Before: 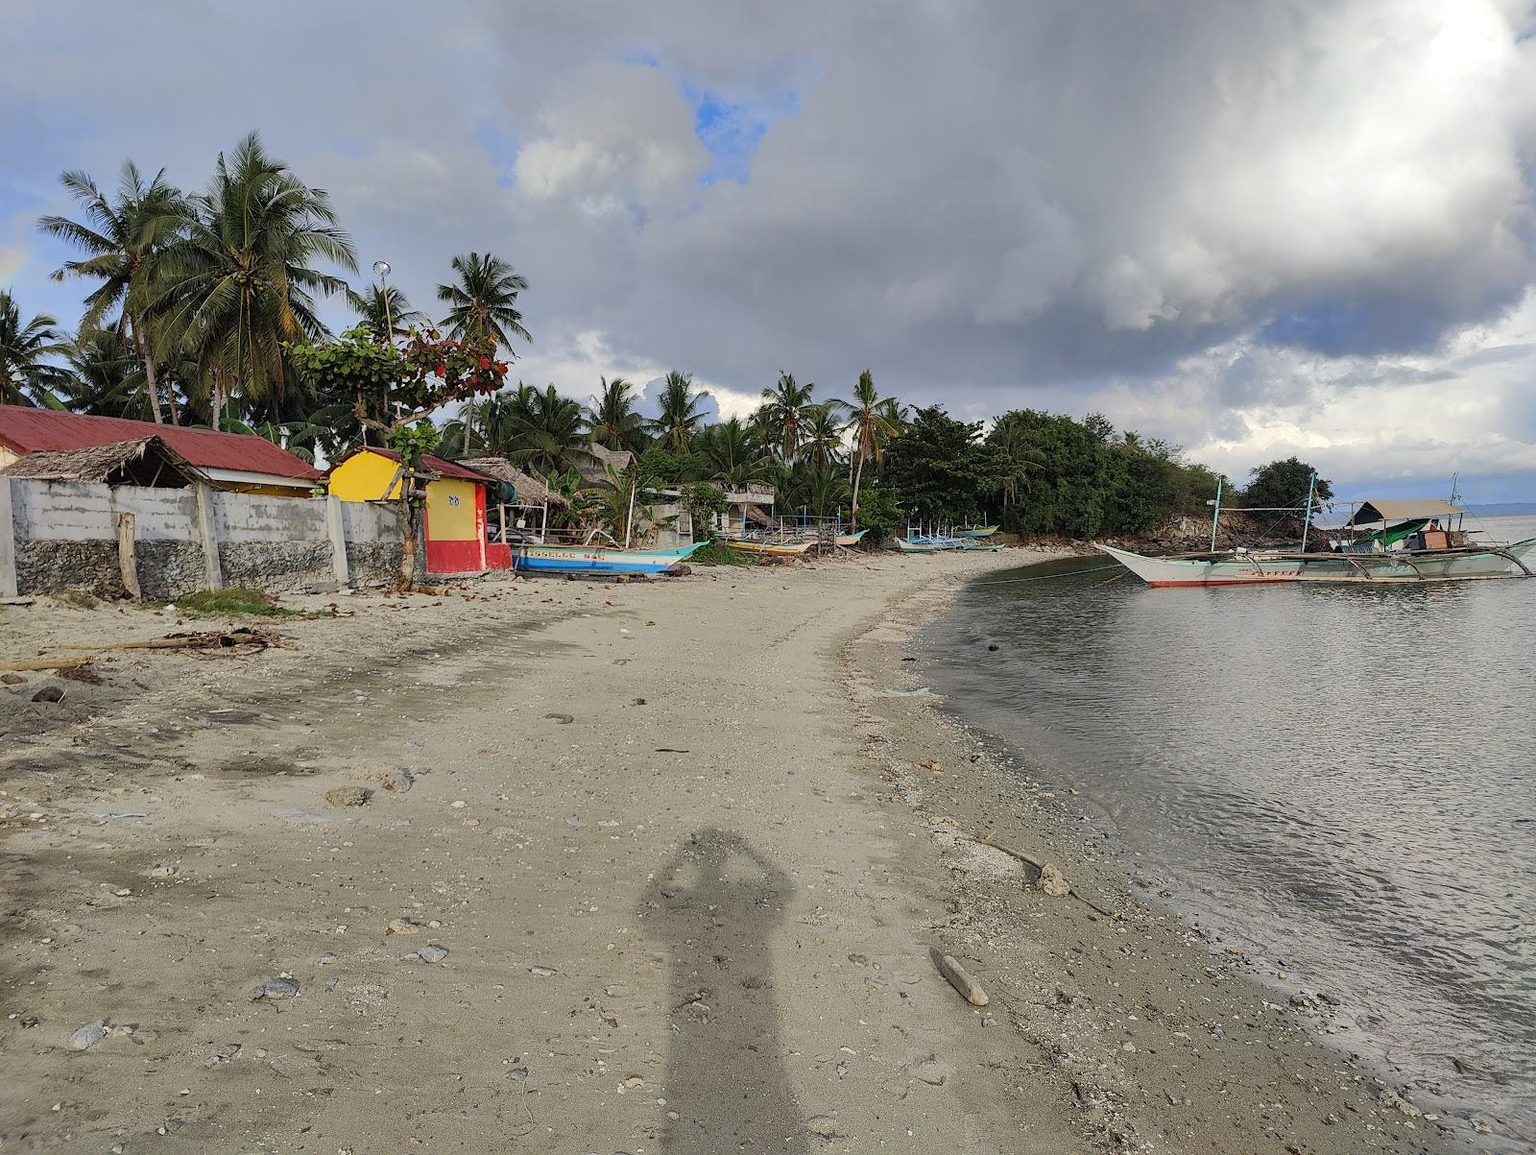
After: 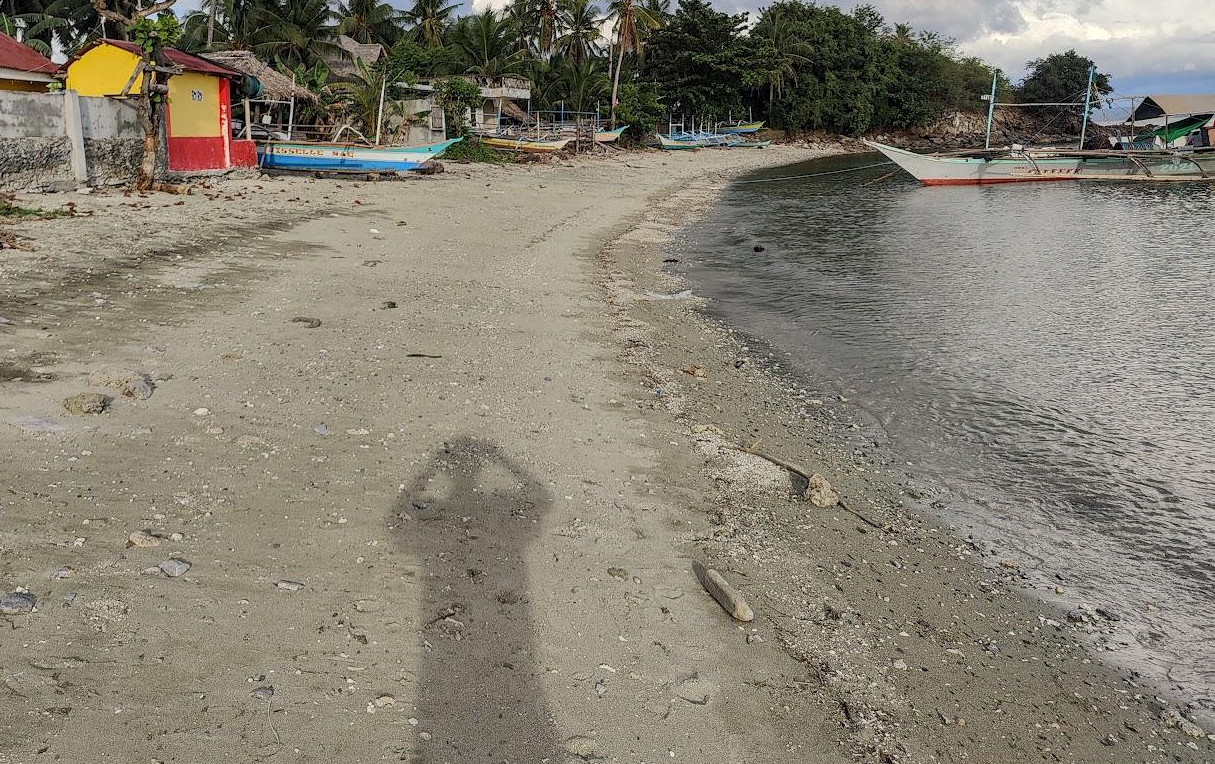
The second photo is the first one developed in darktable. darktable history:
crop and rotate: left 17.311%, top 35.431%, right 6.734%, bottom 1.001%
local contrast: on, module defaults
